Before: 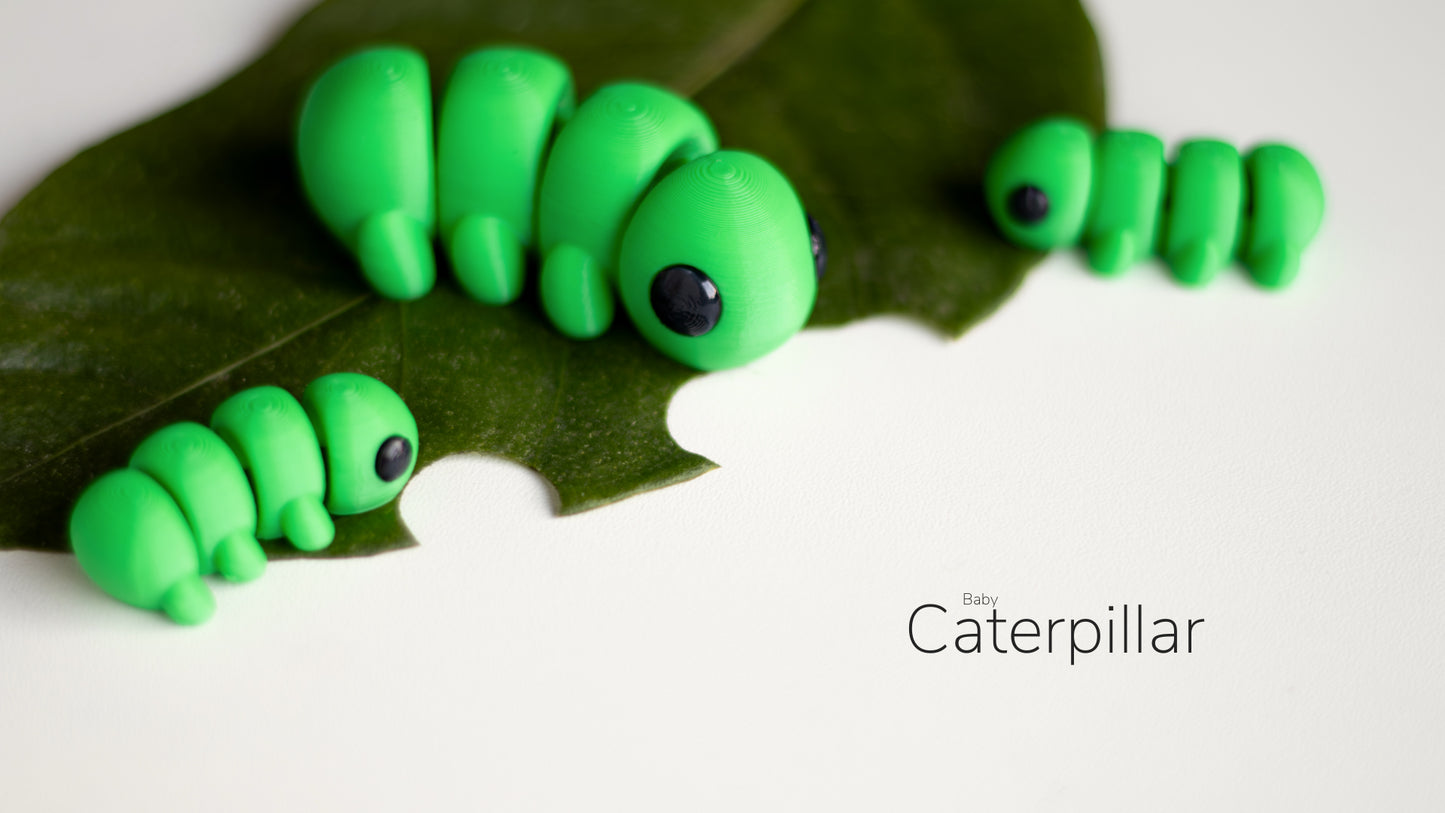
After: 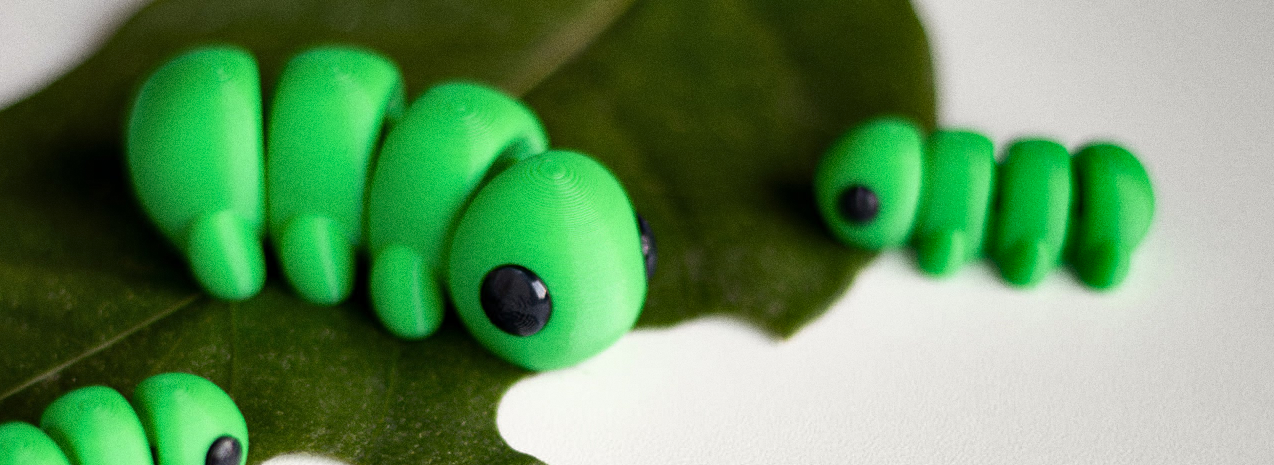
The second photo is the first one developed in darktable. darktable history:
crop and rotate: left 11.812%, bottom 42.776%
grain: coarseness 0.09 ISO
shadows and highlights: shadows 40, highlights -54, highlights color adjustment 46%, low approximation 0.01, soften with gaussian
